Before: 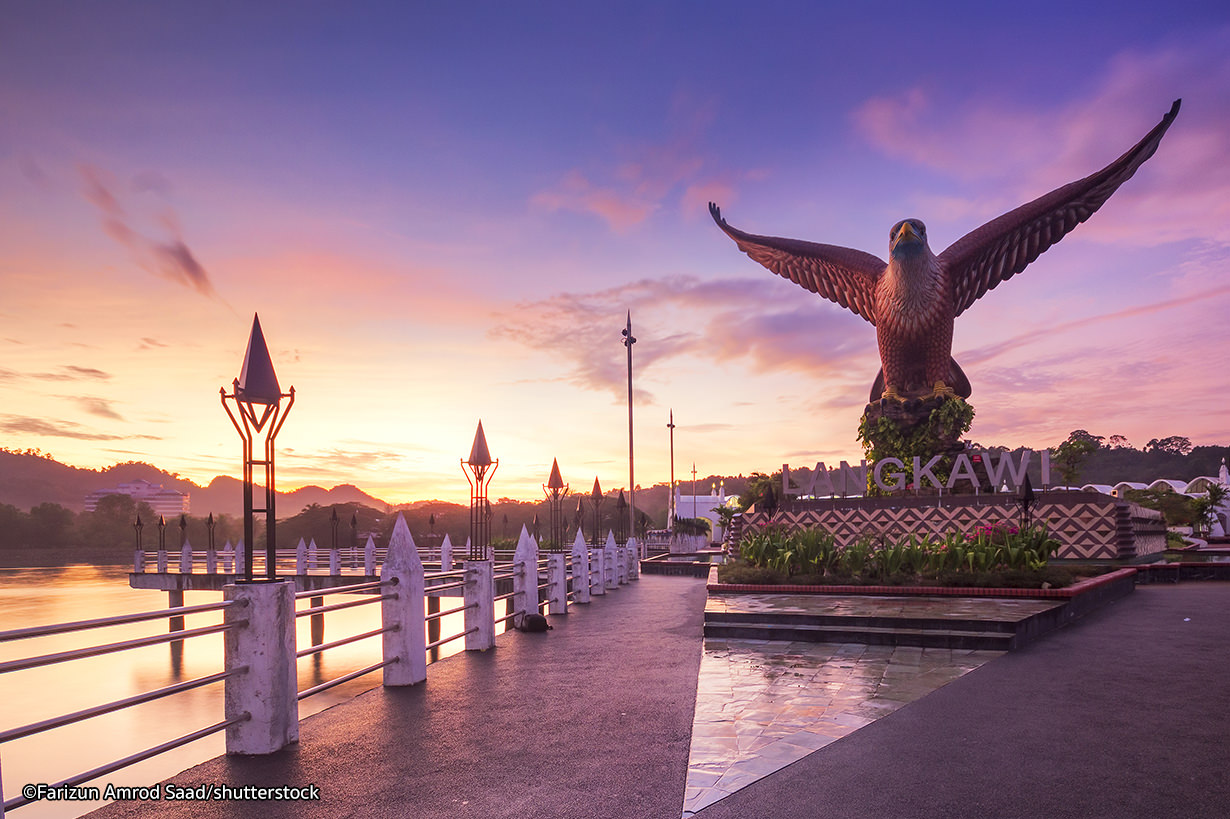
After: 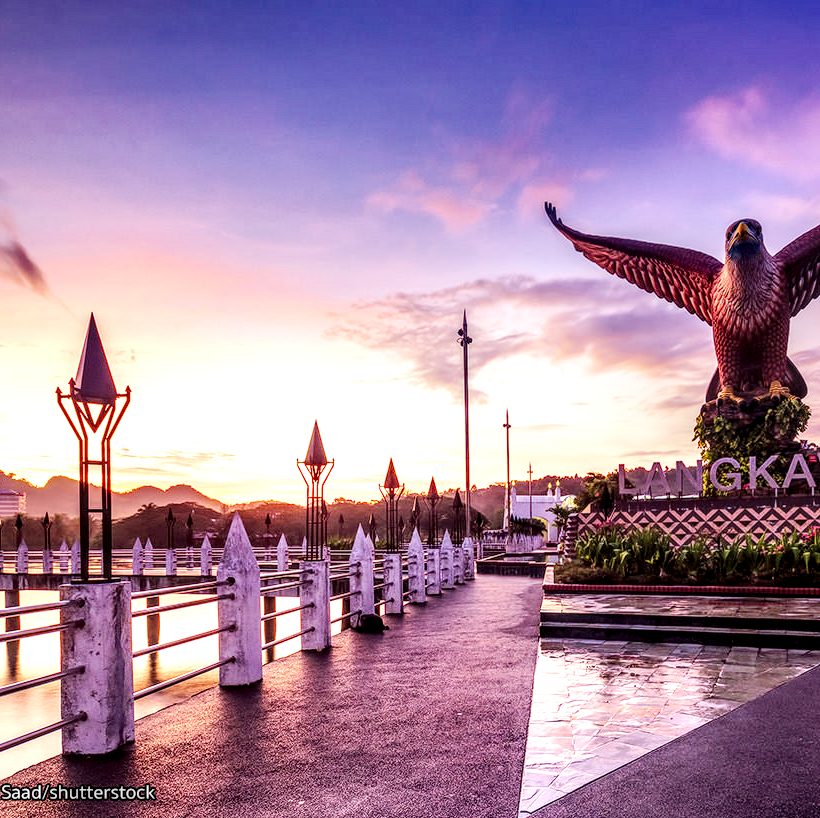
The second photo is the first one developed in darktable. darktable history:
base curve: curves: ch0 [(0, 0) (0.036, 0.025) (0.121, 0.166) (0.206, 0.329) (0.605, 0.79) (1, 1)], preserve colors none
local contrast: highlights 16%, detail 187%
crop and rotate: left 13.431%, right 19.879%
